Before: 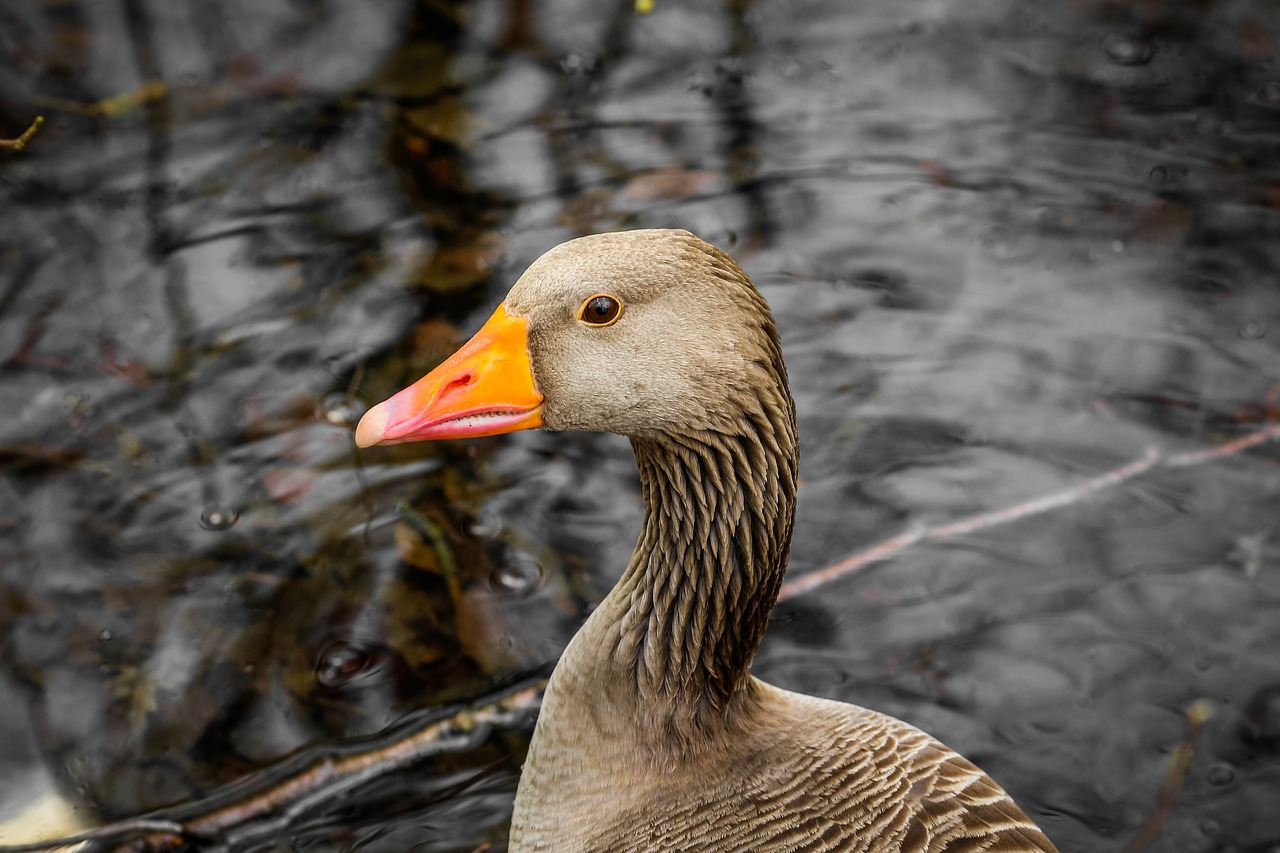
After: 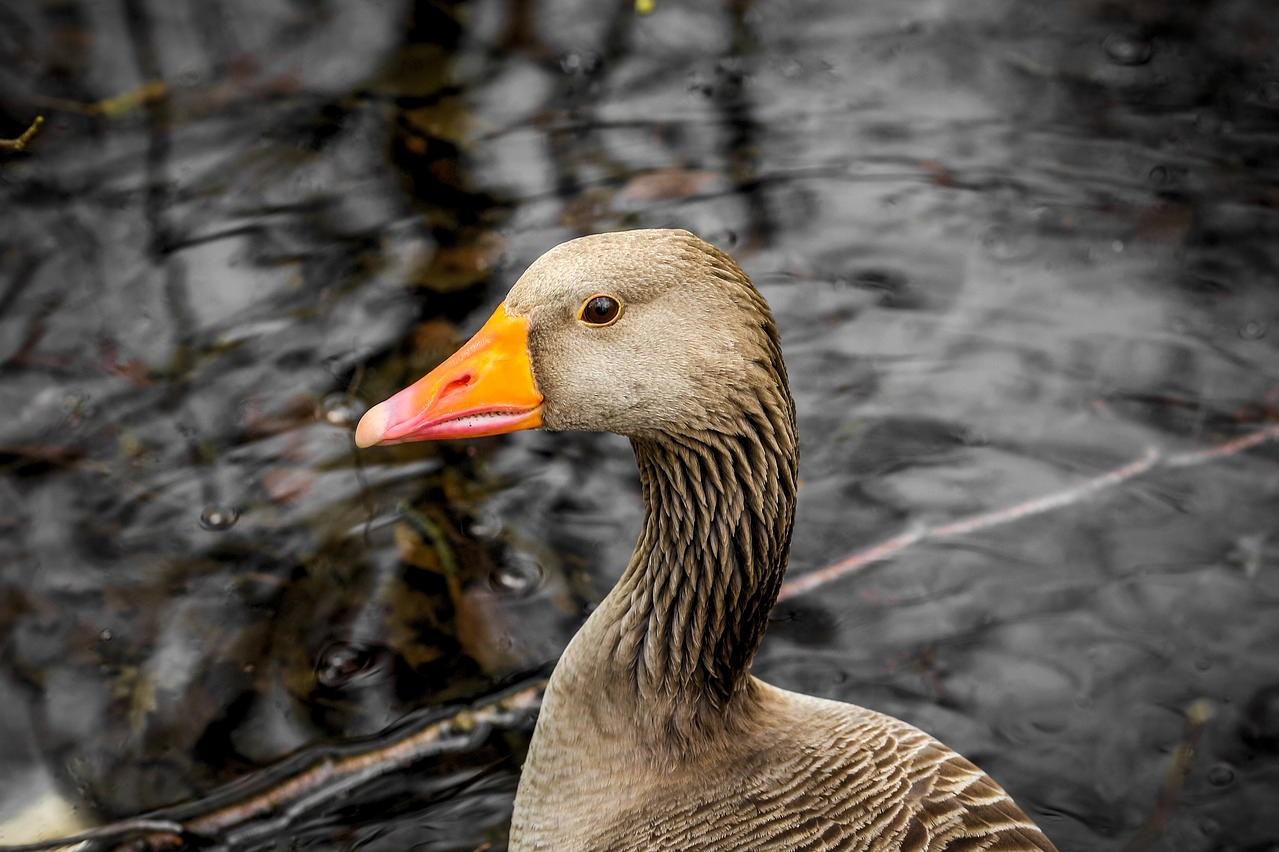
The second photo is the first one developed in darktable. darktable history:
crop: left 0.053%
exposure: compensate highlight preservation false
levels: levels [0.031, 0.5, 0.969]
vignetting: fall-off start 97.15%, center (-0.123, -0.003), width/height ratio 1.181, unbound false
